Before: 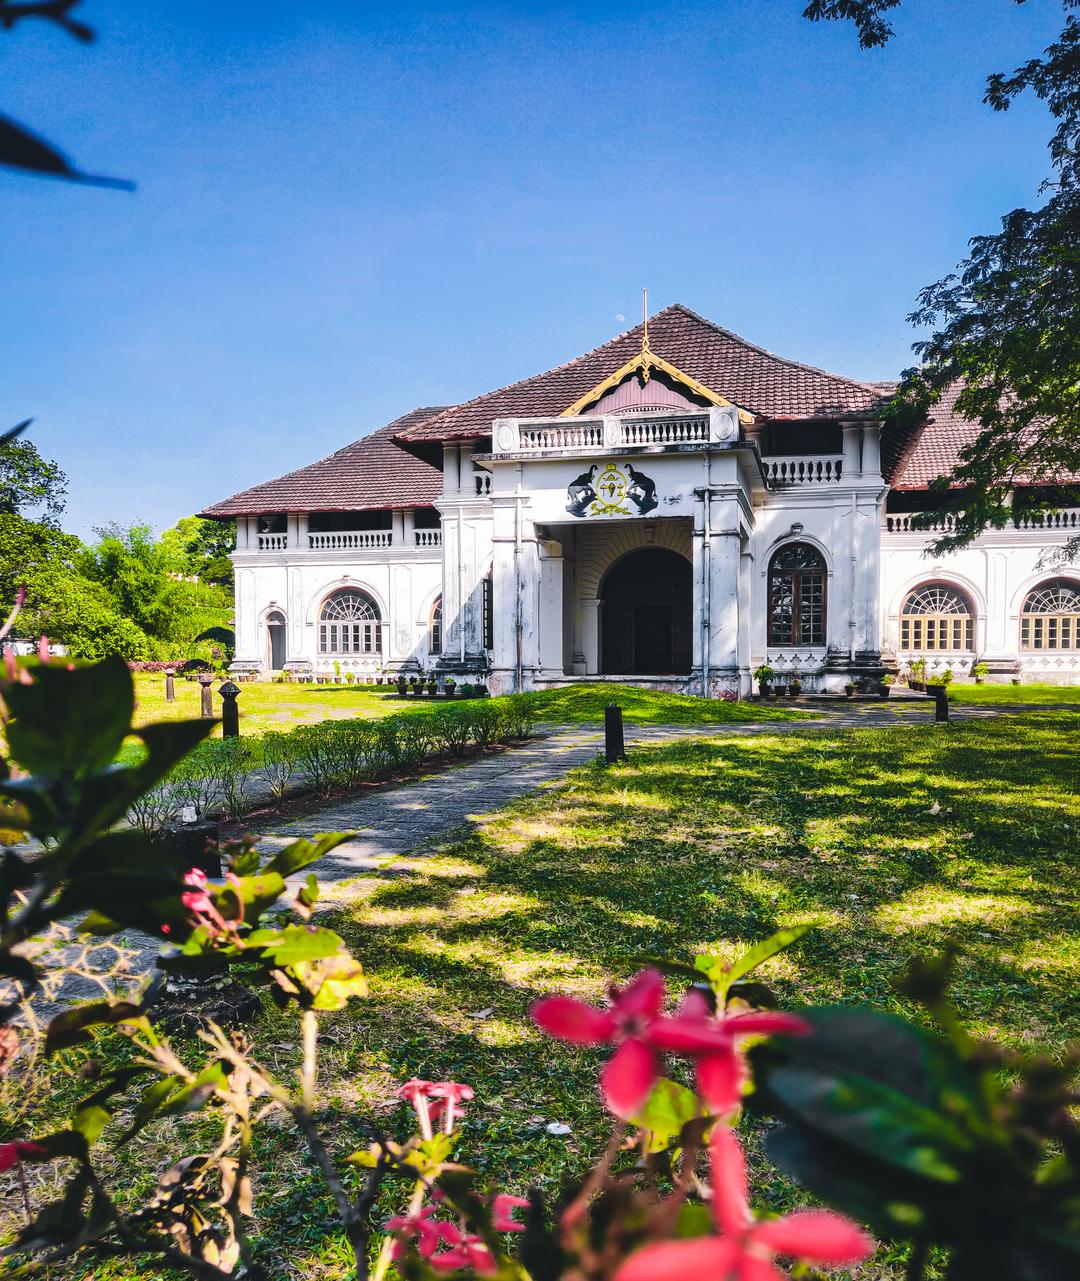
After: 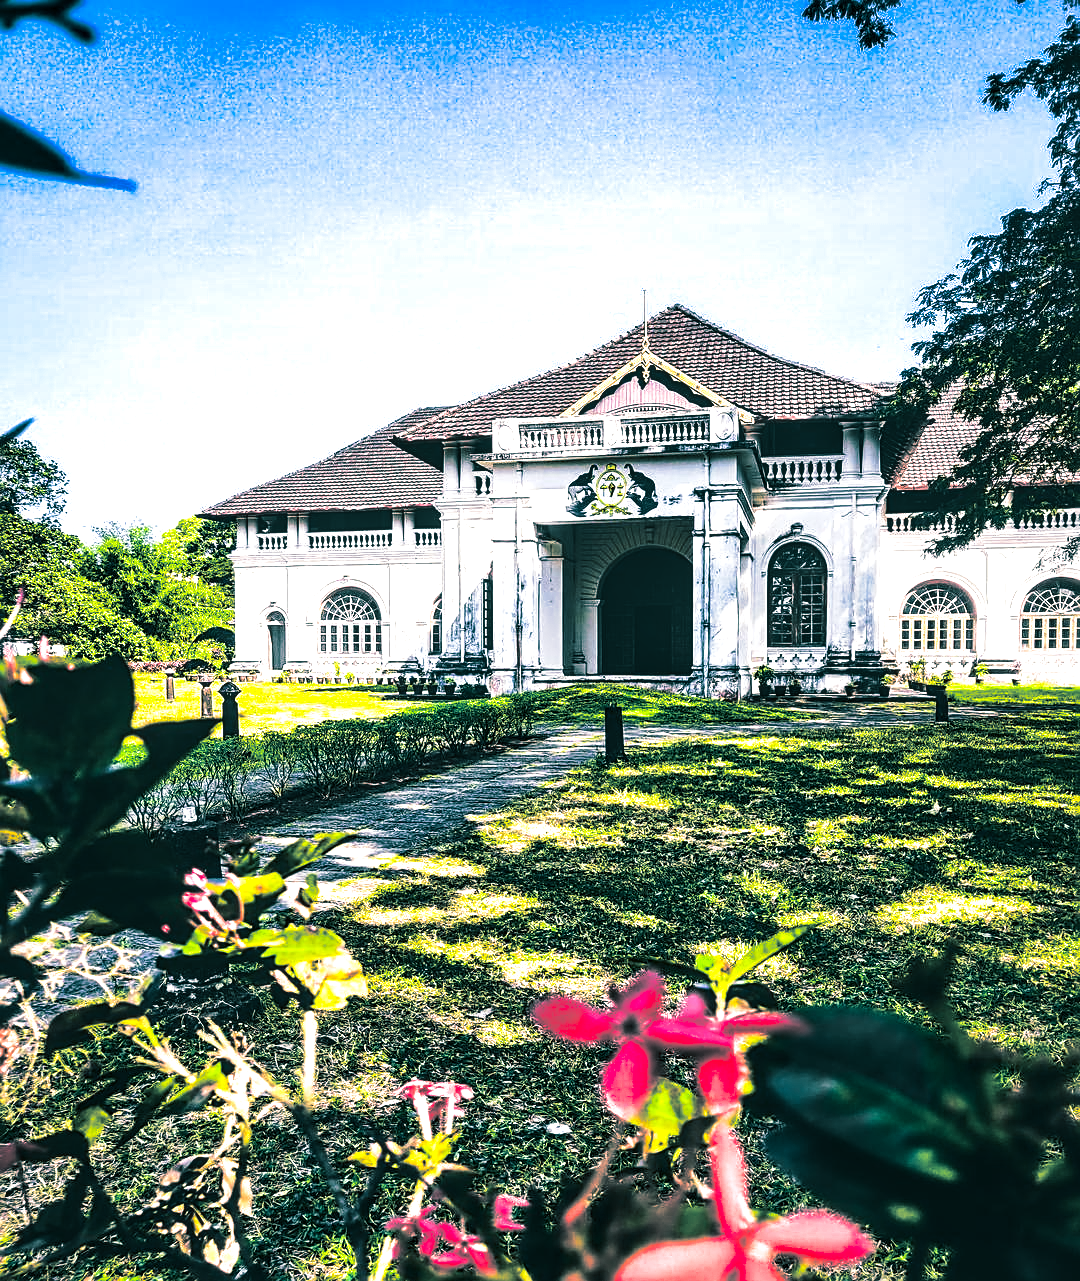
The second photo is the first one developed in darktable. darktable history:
exposure: exposure 0.197 EV, compensate highlight preservation false
sharpen: on, module defaults
tone equalizer: -8 EV -0.75 EV, -7 EV -0.7 EV, -6 EV -0.6 EV, -5 EV -0.4 EV, -3 EV 0.4 EV, -2 EV 0.6 EV, -1 EV 0.7 EV, +0 EV 0.75 EV, edges refinement/feathering 500, mask exposure compensation -1.57 EV, preserve details no
contrast brightness saturation: contrast 0.13, brightness -0.05, saturation 0.16
local contrast: detail 130%
split-toning: shadows › hue 186.43°, highlights › hue 49.29°, compress 30.29%
